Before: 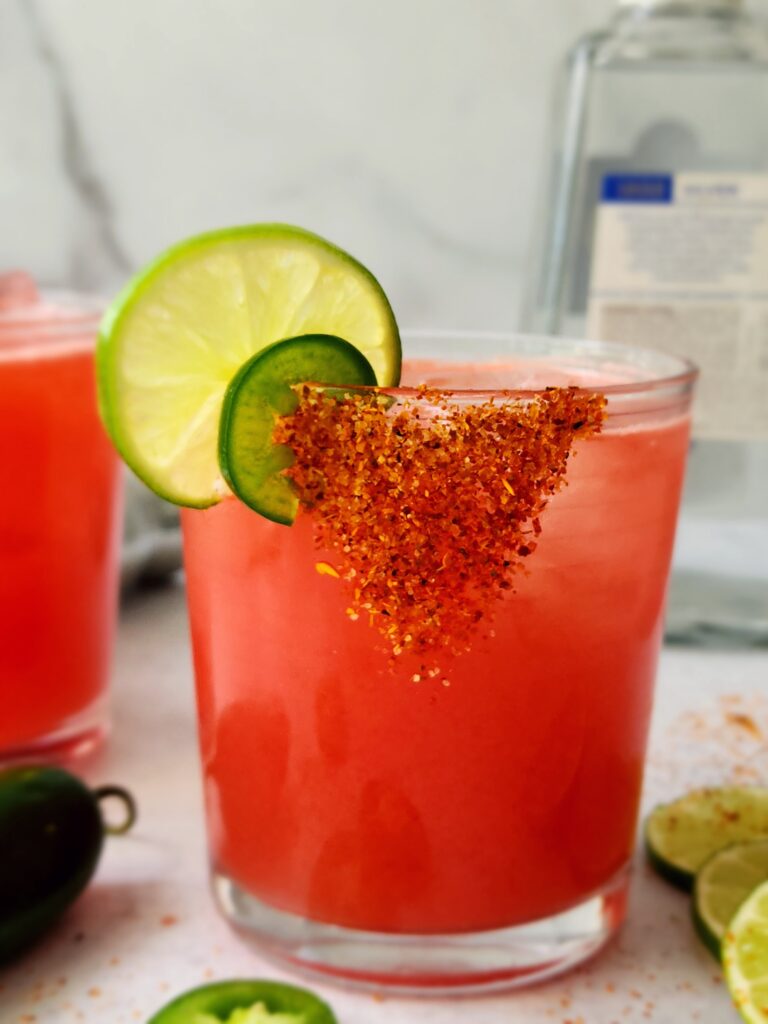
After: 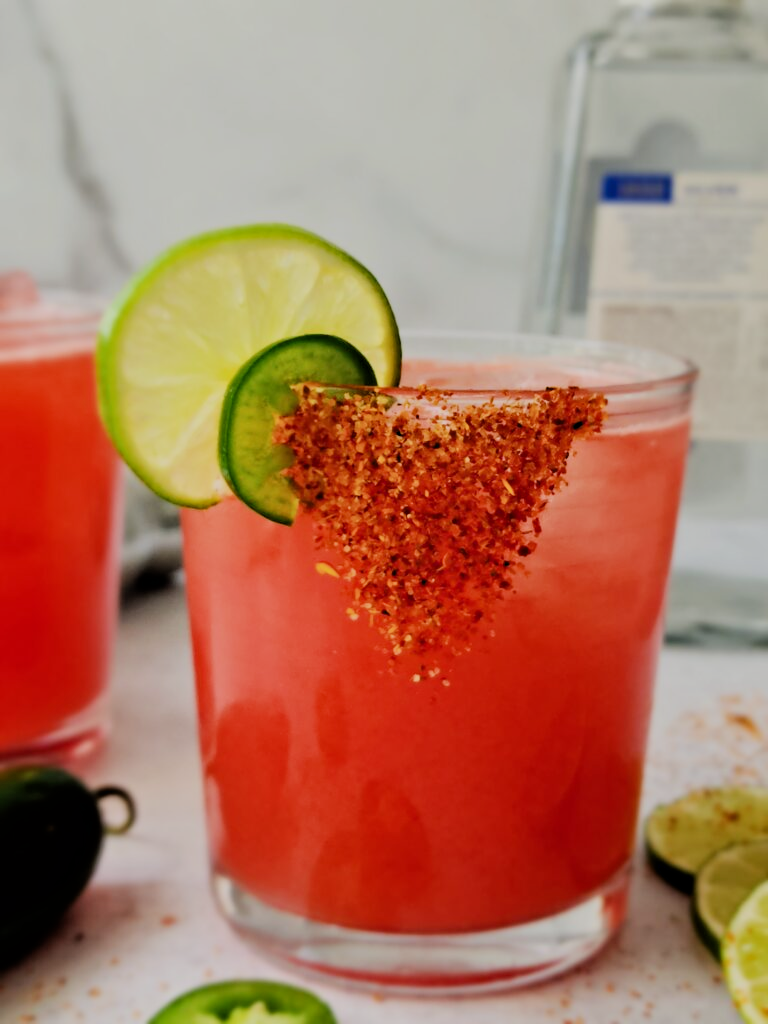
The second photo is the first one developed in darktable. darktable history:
contrast equalizer: y [[0.5, 0.5, 0.544, 0.569, 0.5, 0.5], [0.5 ×6], [0.5 ×6], [0 ×6], [0 ×6]]
filmic rgb: black relative exposure -6.68 EV, white relative exposure 4.56 EV, hardness 3.25
